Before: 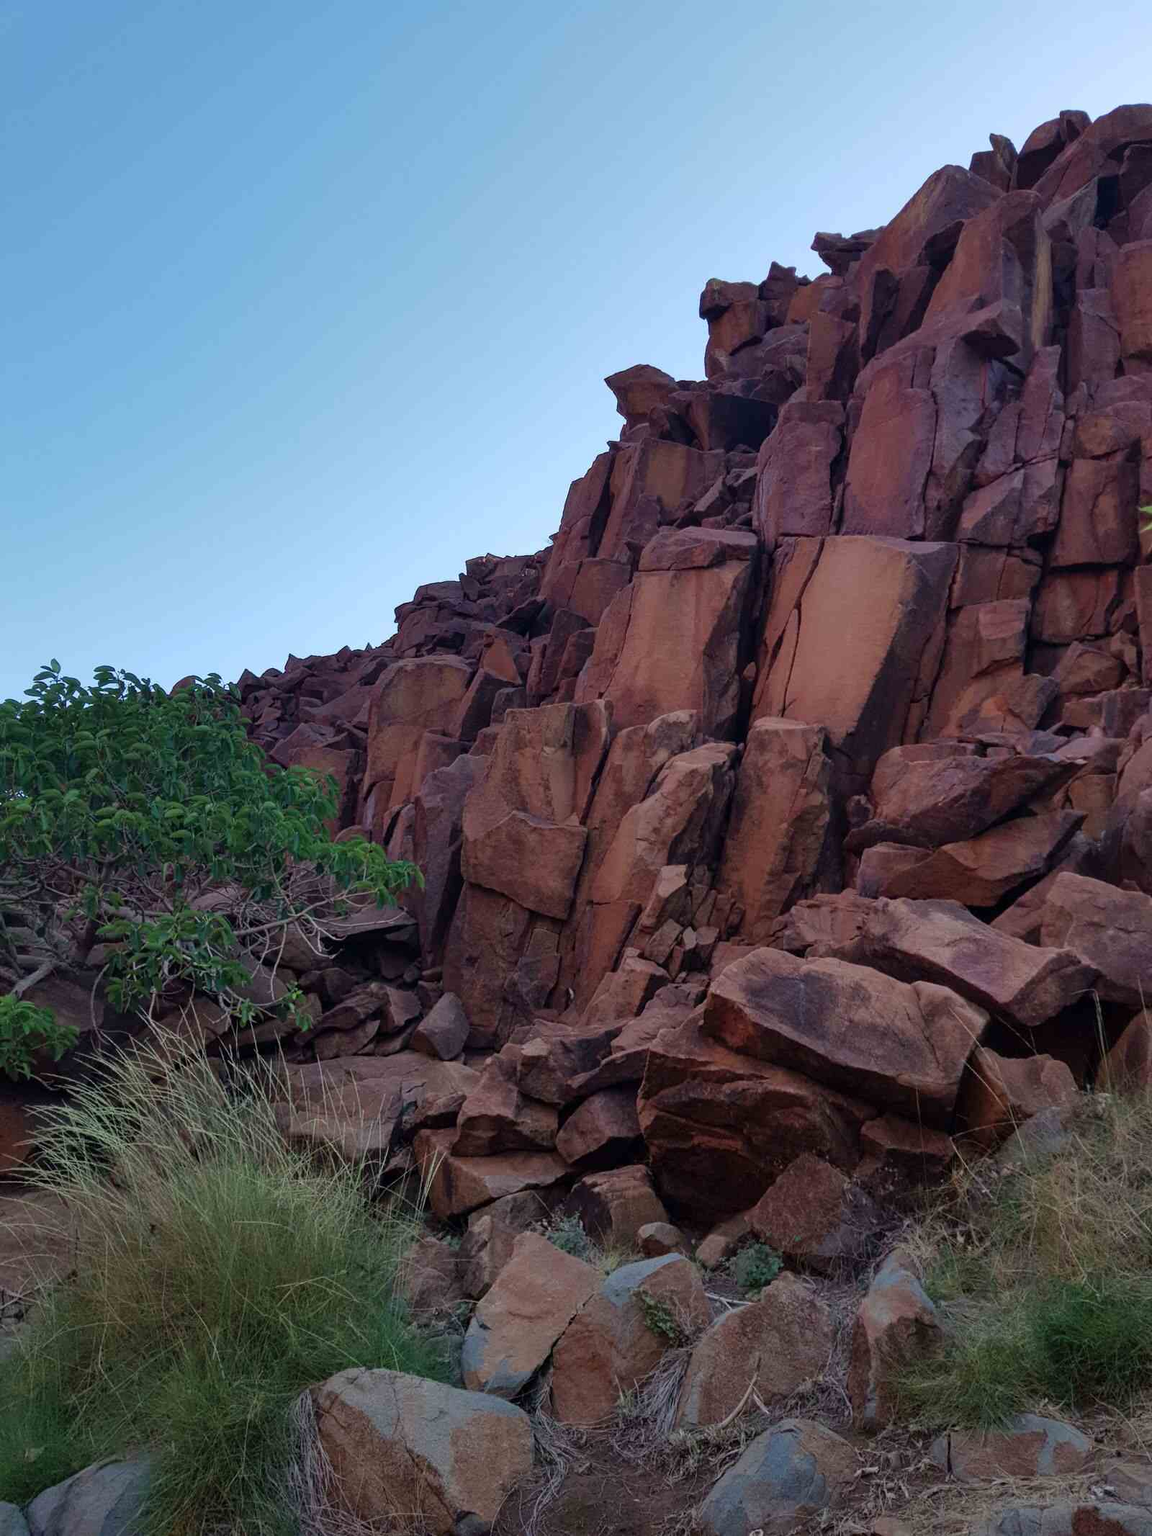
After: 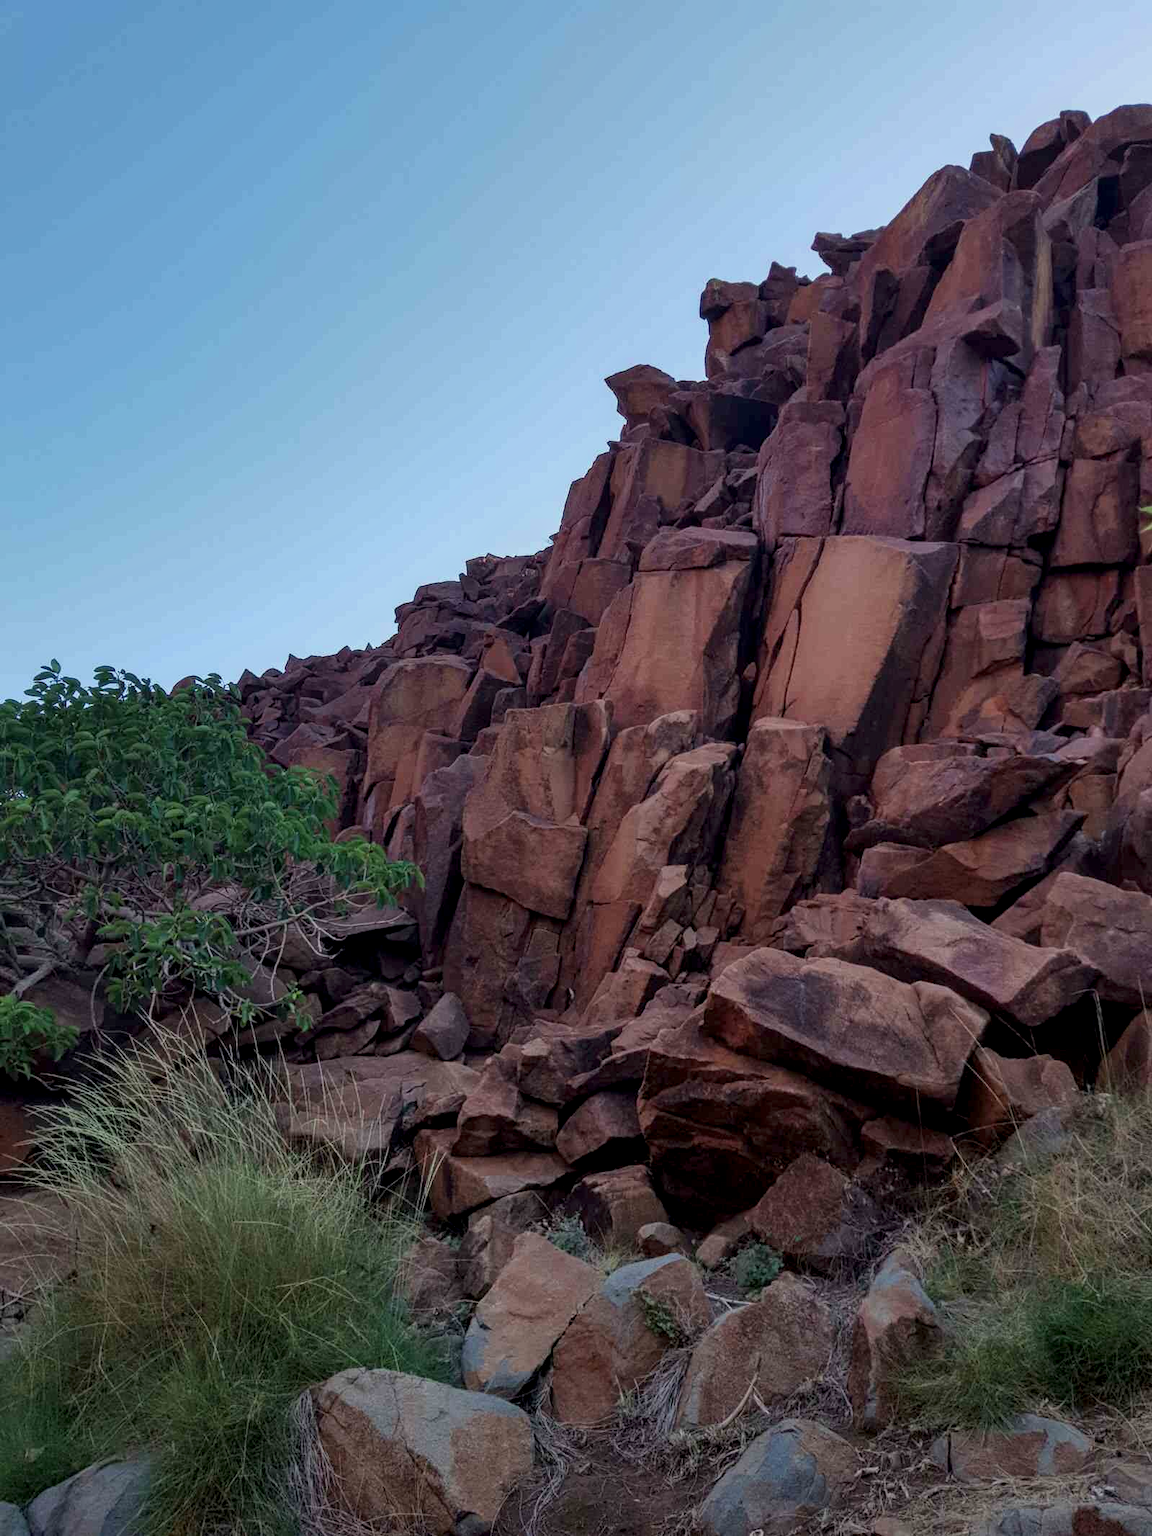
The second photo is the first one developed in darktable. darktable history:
exposure: exposure -0.153 EV, compensate highlight preservation false
local contrast: detail 130%
